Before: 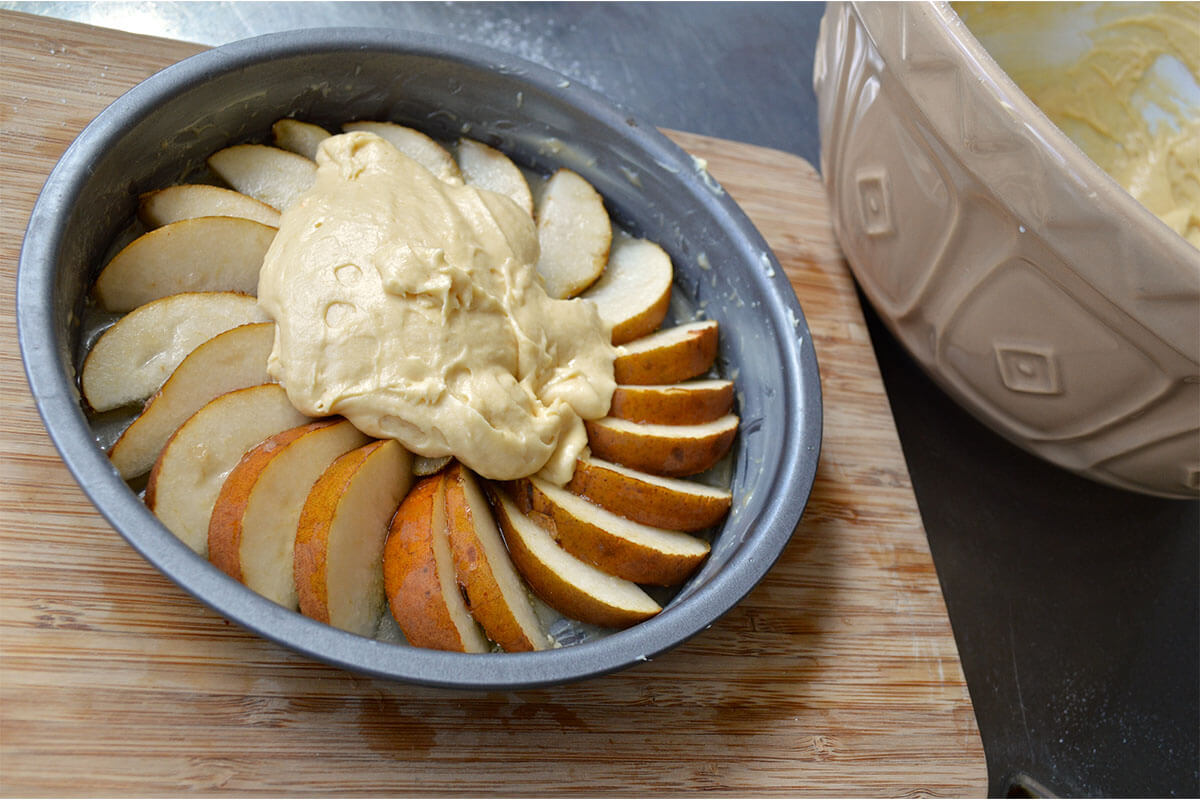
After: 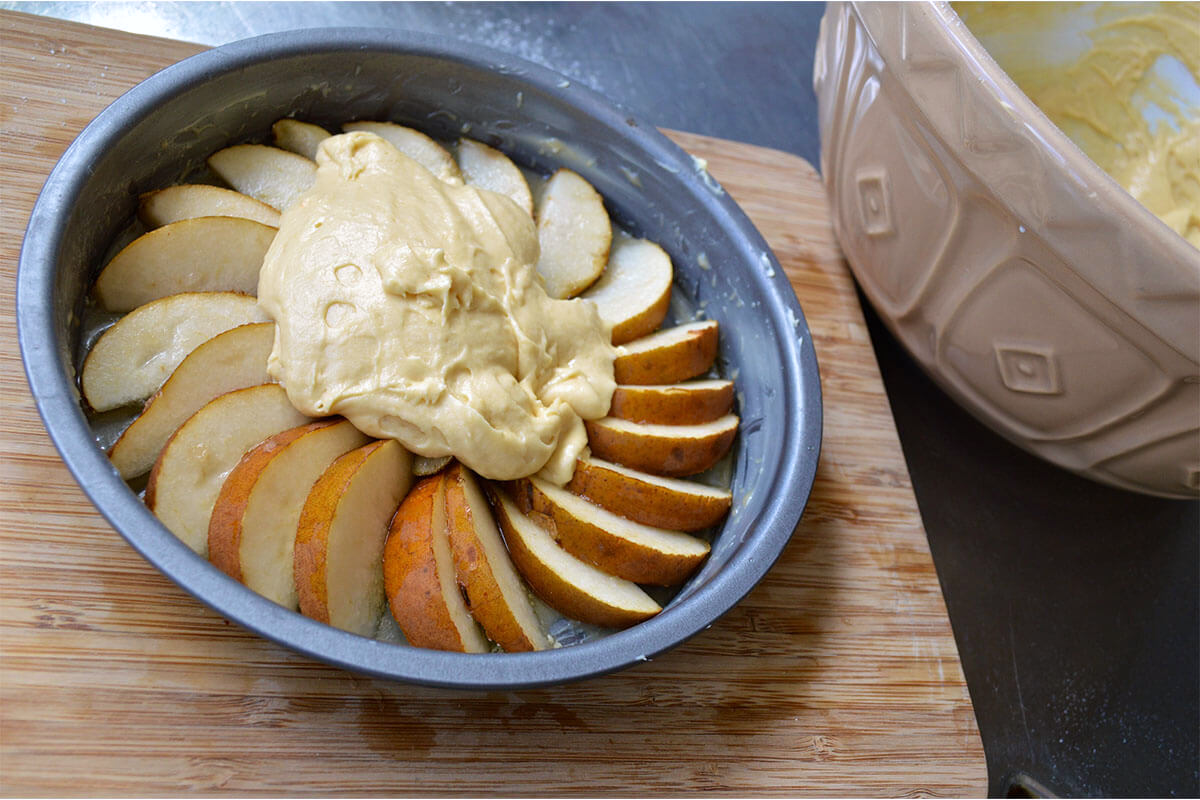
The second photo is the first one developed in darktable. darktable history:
velvia: on, module defaults
white balance: red 0.984, blue 1.059
